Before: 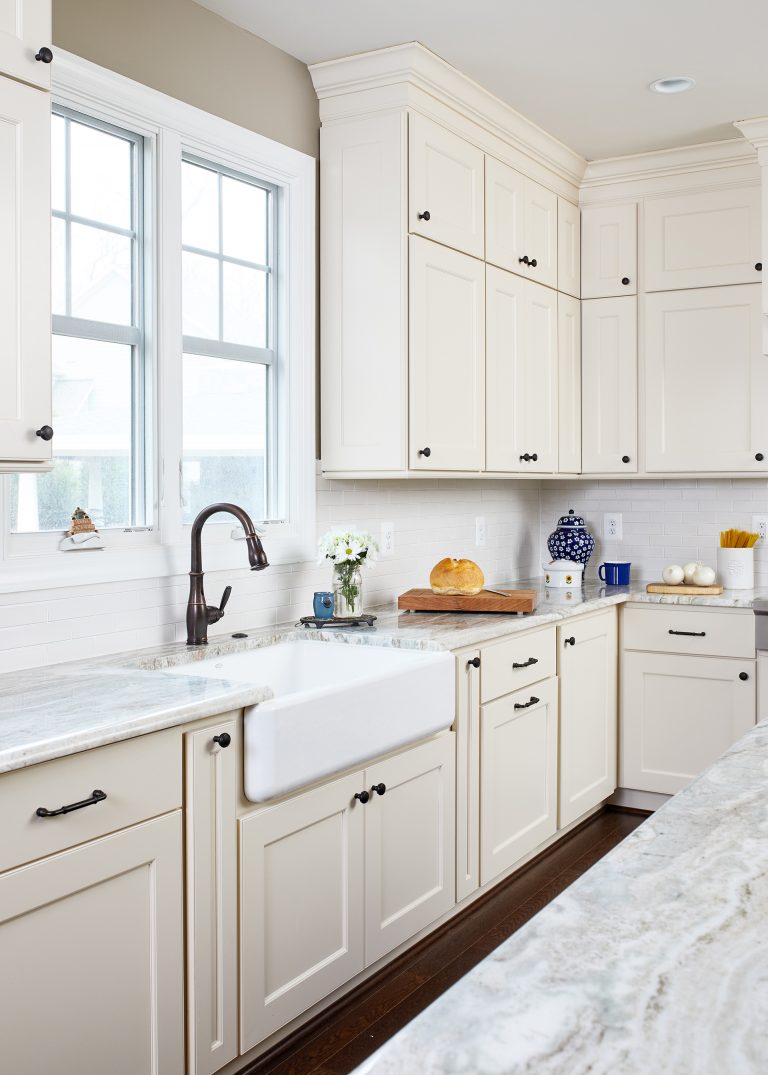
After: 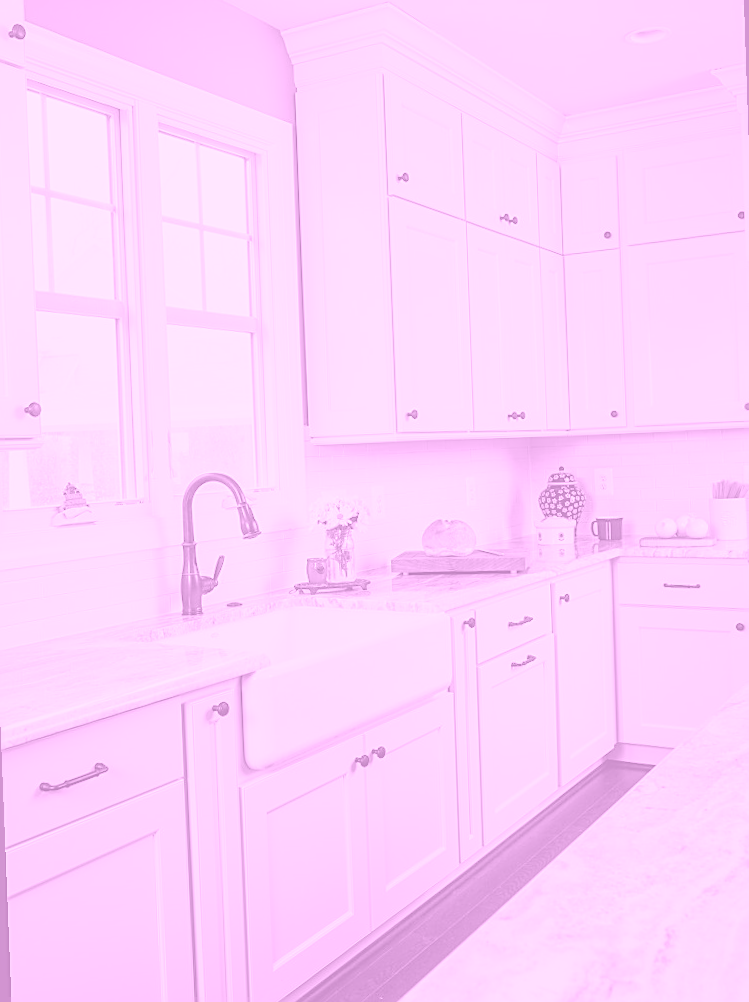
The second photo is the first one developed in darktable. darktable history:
local contrast: on, module defaults
colorize: hue 331.2°, saturation 69%, source mix 30.28%, lightness 69.02%, version 1
sharpen: on, module defaults
exposure: compensate exposure bias true, compensate highlight preservation false
rotate and perspective: rotation -2.12°, lens shift (vertical) 0.009, lens shift (horizontal) -0.008, automatic cropping original format, crop left 0.036, crop right 0.964, crop top 0.05, crop bottom 0.959
